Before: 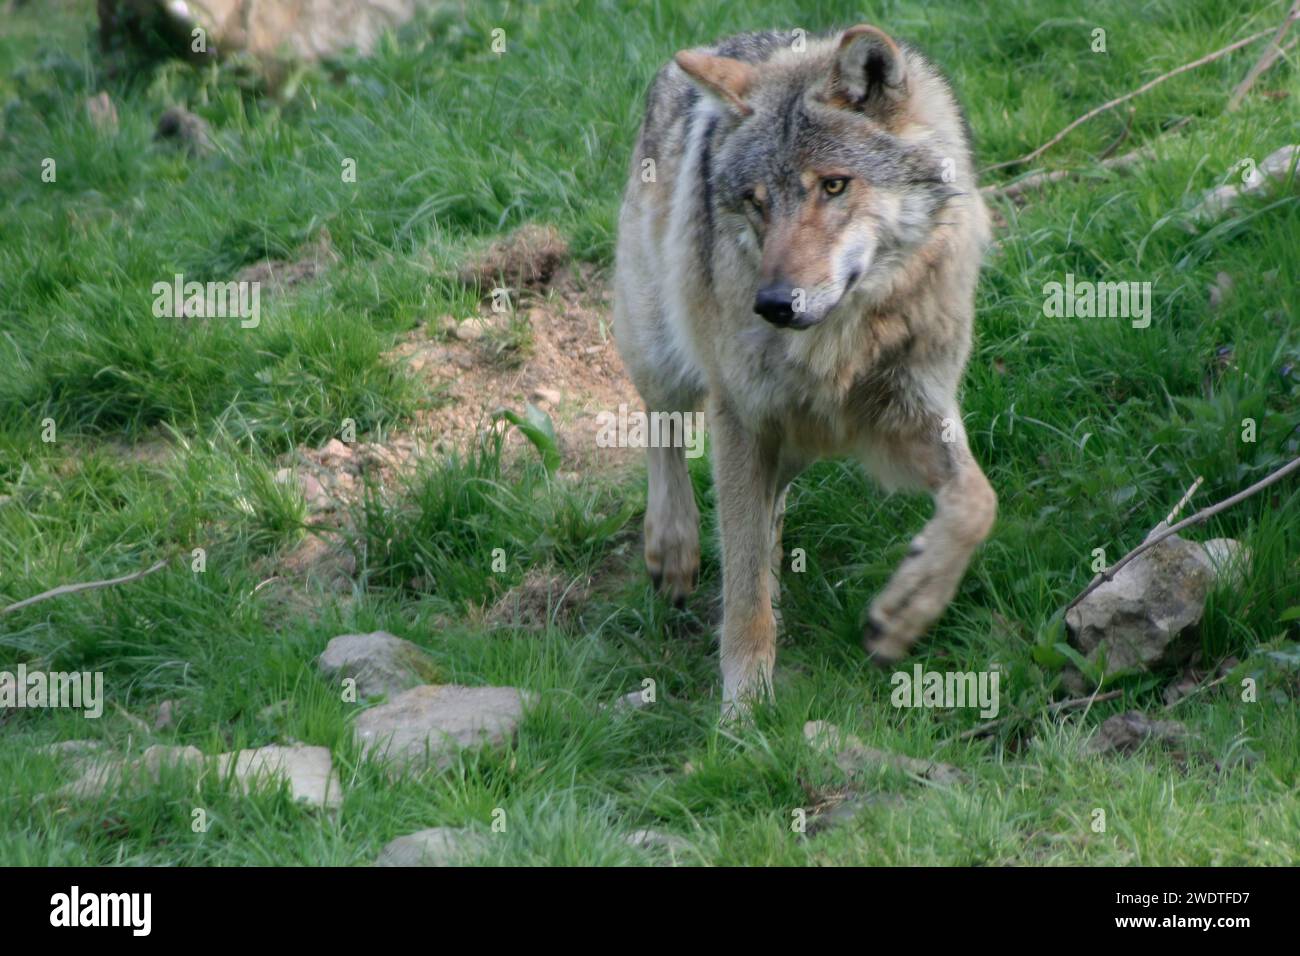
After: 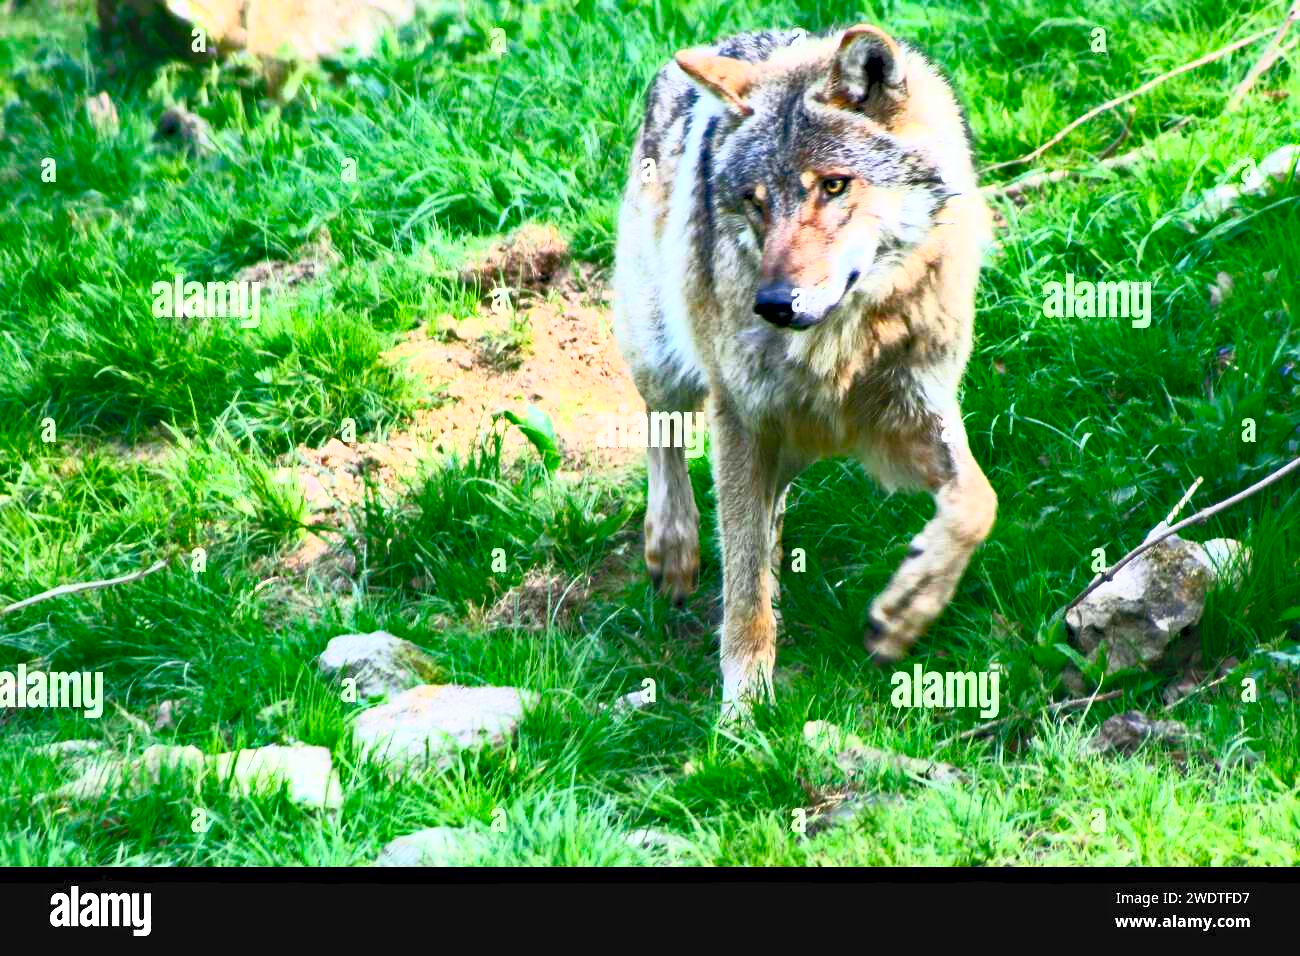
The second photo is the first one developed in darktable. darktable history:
haze removal: strength 0.301, distance 0.247, compatibility mode true, adaptive false
contrast brightness saturation: contrast 0.981, brightness 0.985, saturation 0.998
